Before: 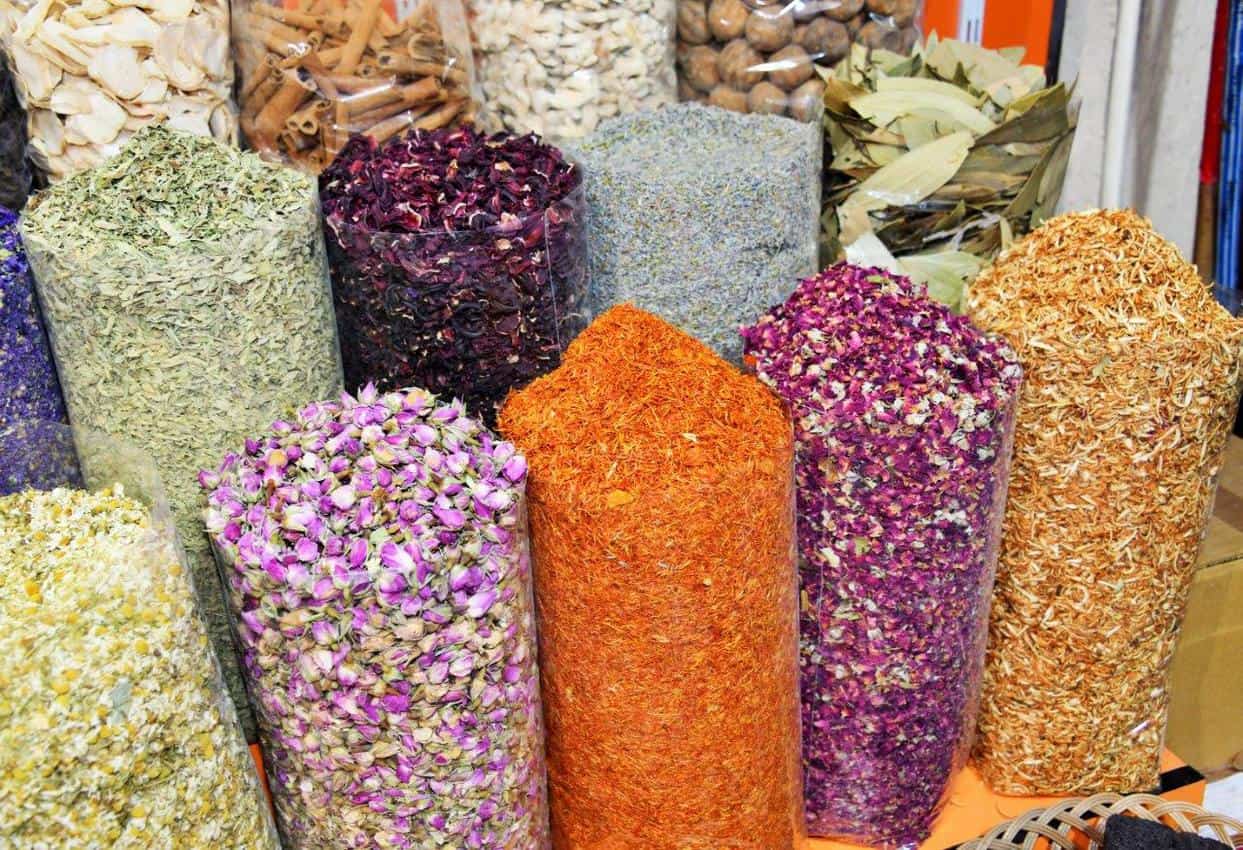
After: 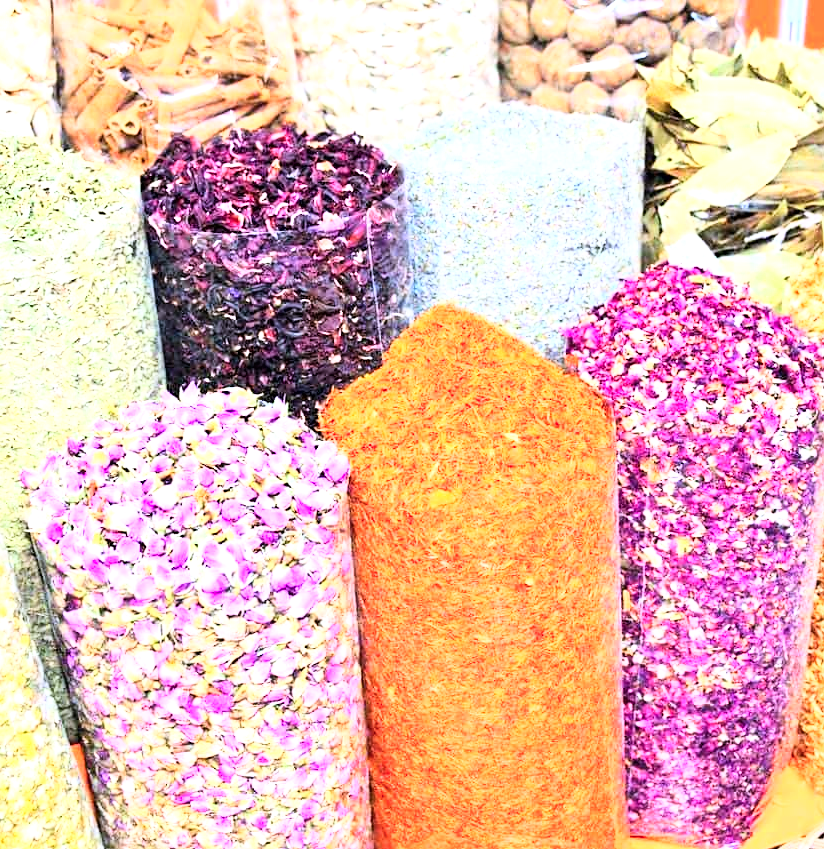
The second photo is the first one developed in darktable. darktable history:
base curve: curves: ch0 [(0, 0) (0.005, 0.002) (0.15, 0.3) (0.4, 0.7) (0.75, 0.95) (1, 1)]
crop and rotate: left 14.329%, right 19.359%
exposure: exposure 1.214 EV, compensate exposure bias true, compensate highlight preservation false
color calibration: output R [1.003, 0.027, -0.041, 0], output G [-0.018, 1.043, -0.038, 0], output B [0.071, -0.086, 1.017, 0], gray › normalize channels true, illuminant as shot in camera, x 0.358, y 0.373, temperature 4628.91 K, gamut compression 0.028
tone equalizer: on, module defaults
sharpen: amount 0.216
